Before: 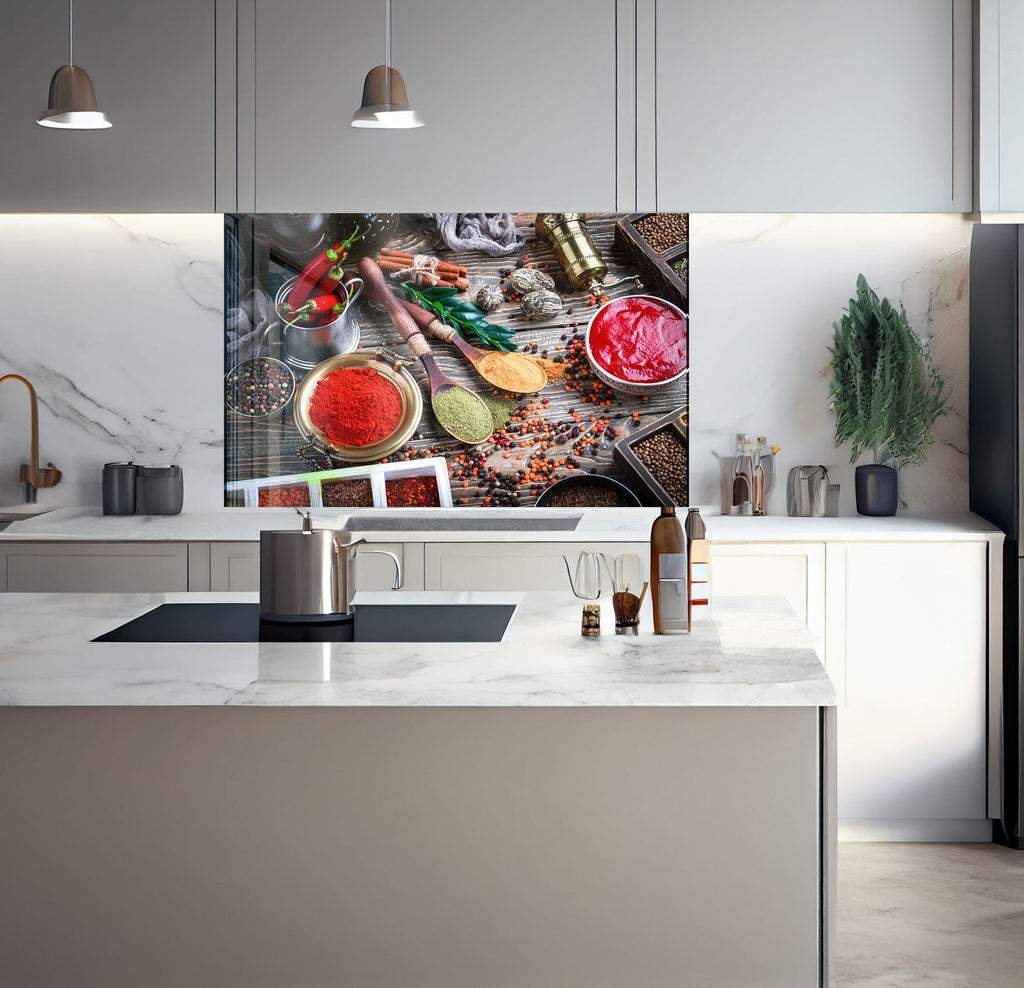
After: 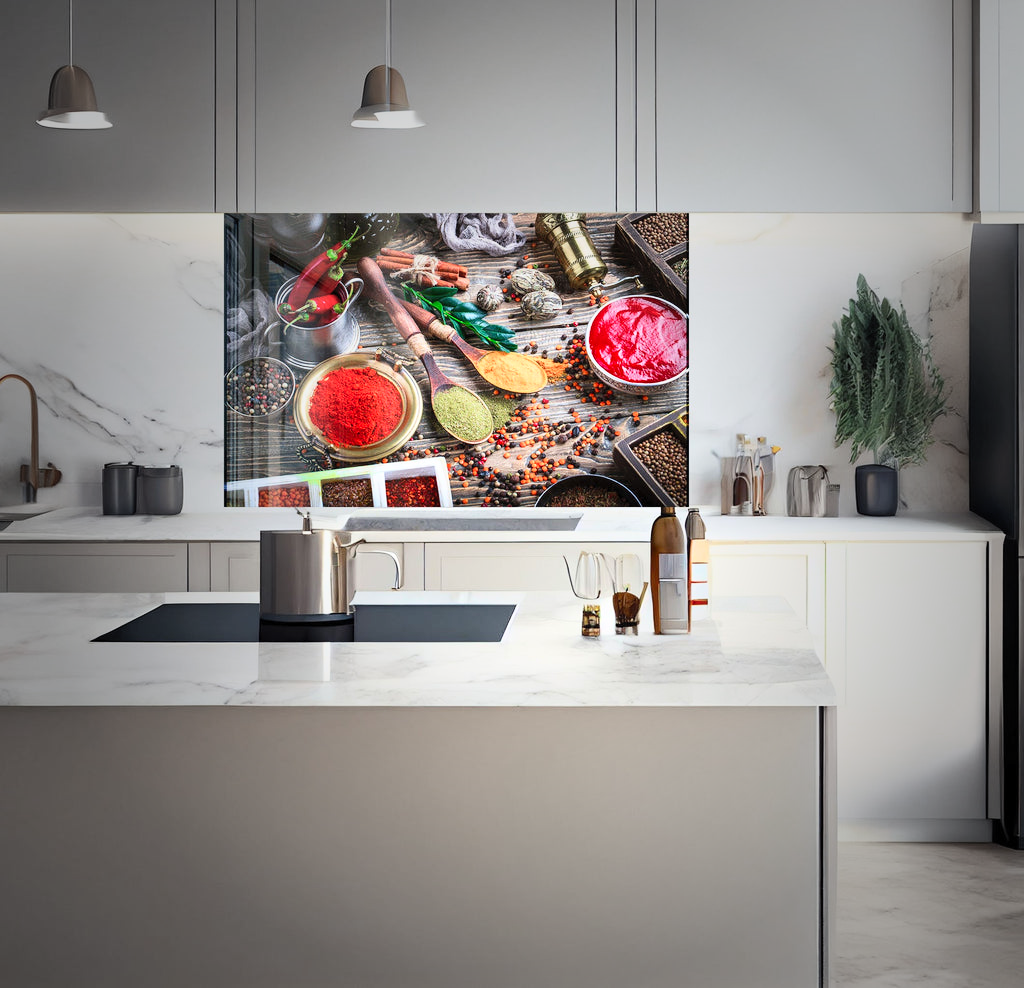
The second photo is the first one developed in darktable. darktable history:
vignetting: fall-off start 32.98%, fall-off radius 64.38%, width/height ratio 0.961
contrast brightness saturation: contrast 0.198, brightness 0.16, saturation 0.226
